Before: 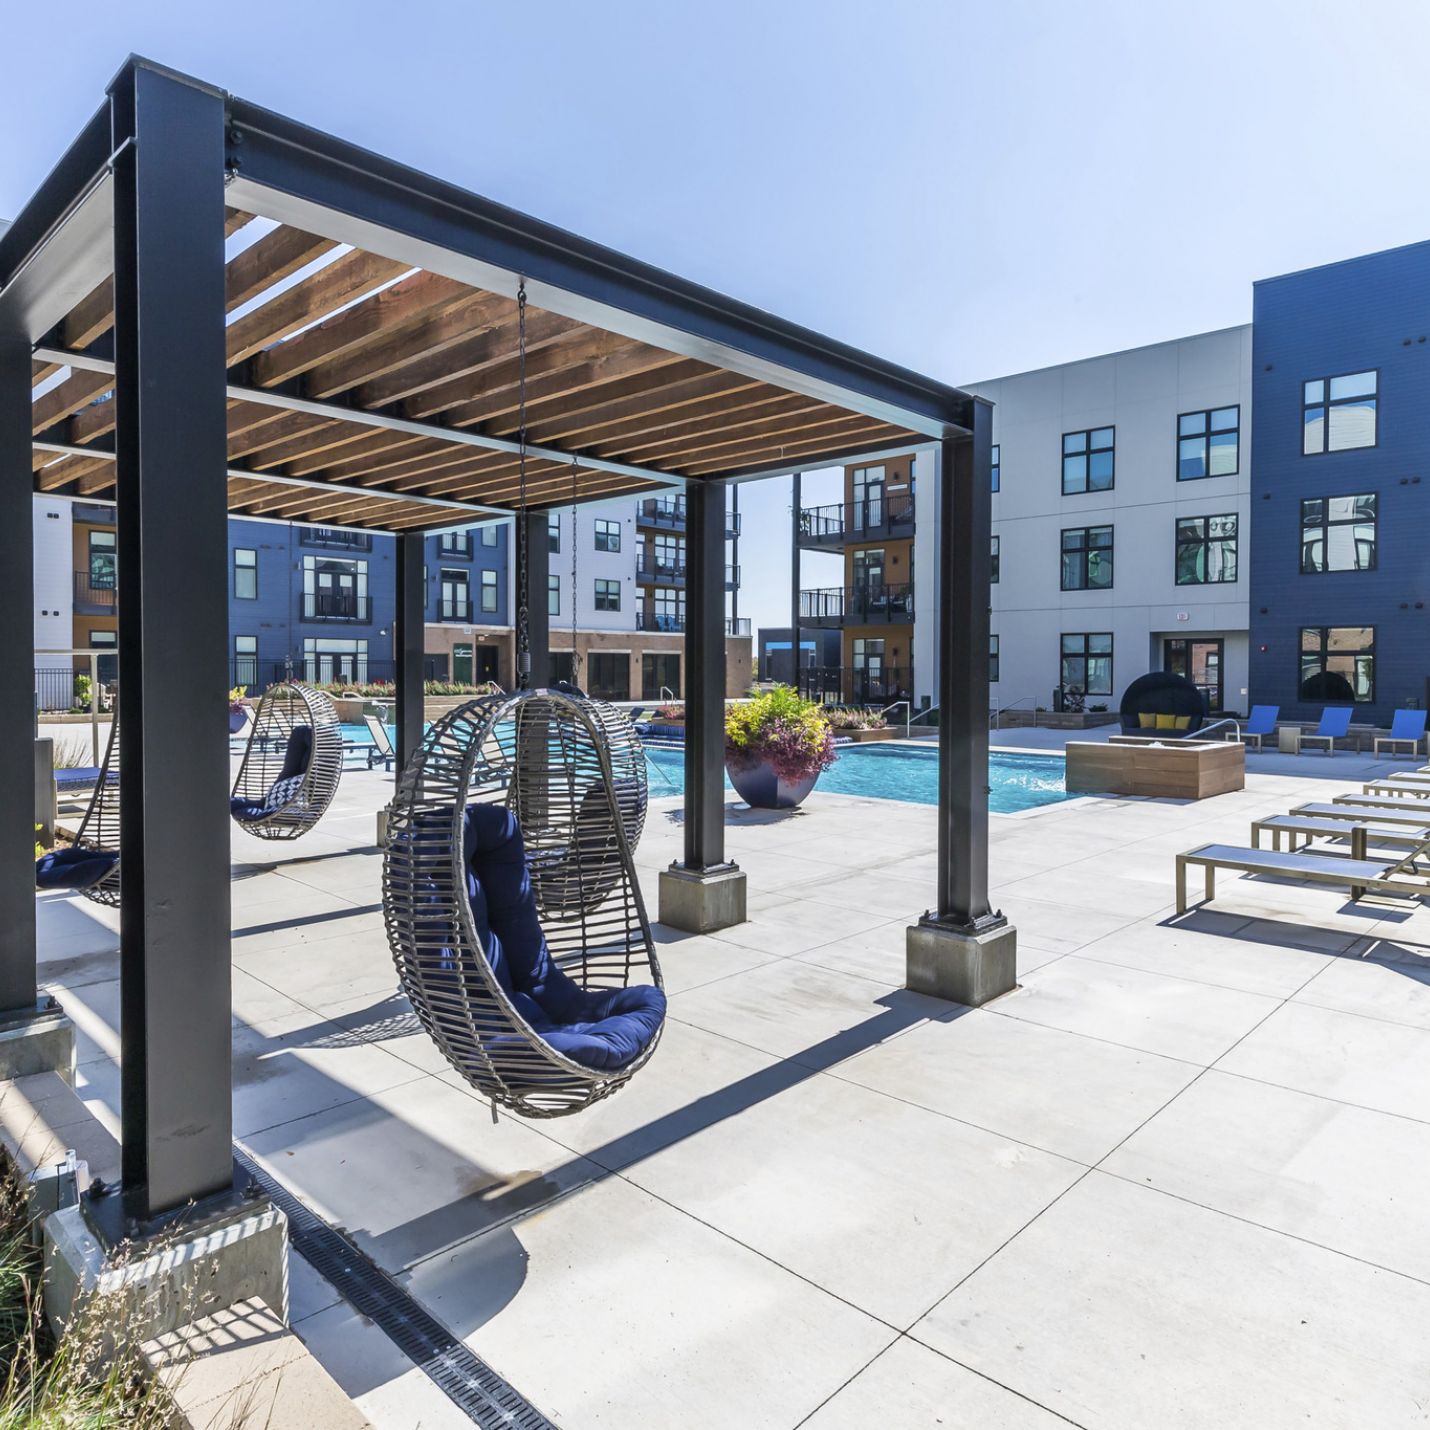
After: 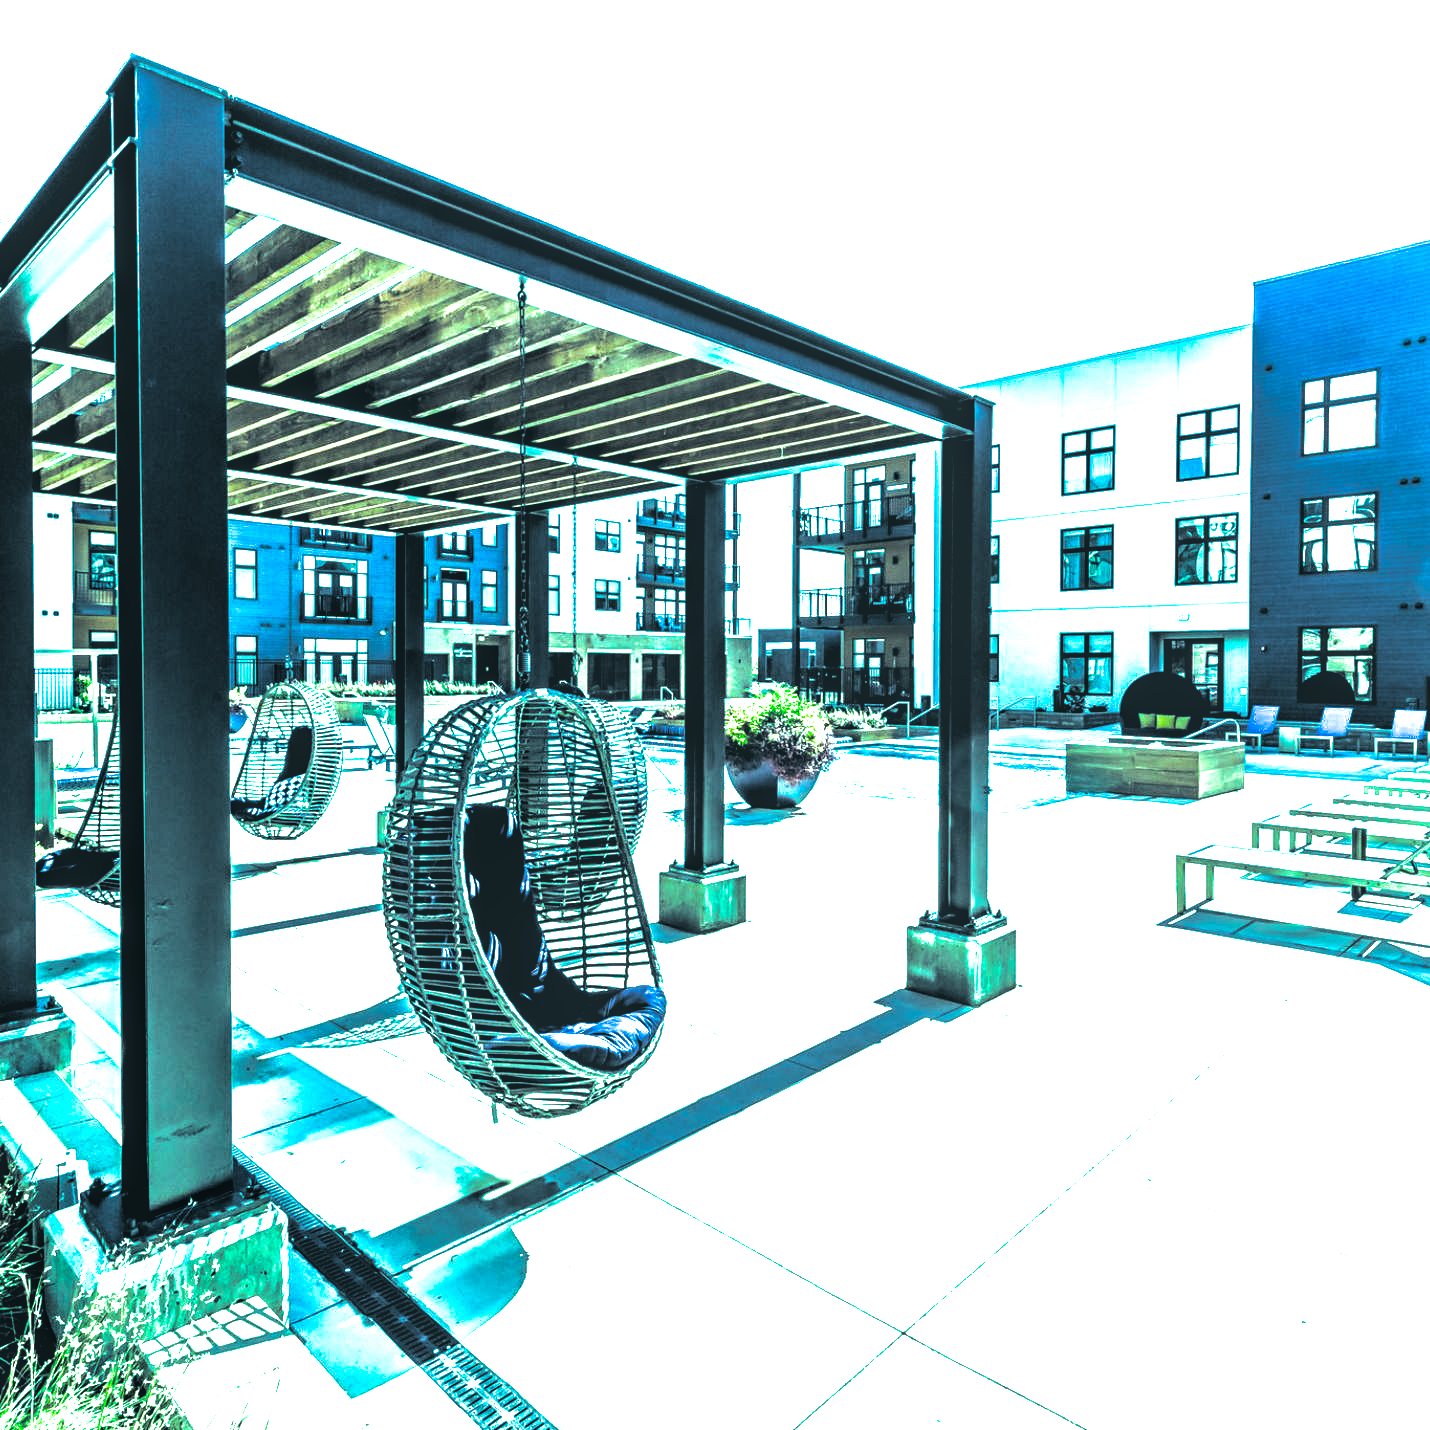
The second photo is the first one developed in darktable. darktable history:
shadows and highlights: shadows 25, highlights -25
levels: levels [0.129, 0.519, 0.867]
exposure: black level correction 0, exposure 1 EV, compensate exposure bias true, compensate highlight preservation false
contrast brightness saturation: contrast 0.21, brightness -0.11, saturation 0.21
local contrast: on, module defaults
color balance rgb: shadows lift › luminance 0.49%, shadows lift › chroma 6.83%, shadows lift › hue 300.29°, power › hue 208.98°, highlights gain › luminance 20.24%, highlights gain › chroma 13.17%, highlights gain › hue 173.85°, perceptual saturation grading › global saturation 18.05%
split-toning: shadows › hue 205.2°, shadows › saturation 0.43, highlights › hue 54°, highlights › saturation 0.54
